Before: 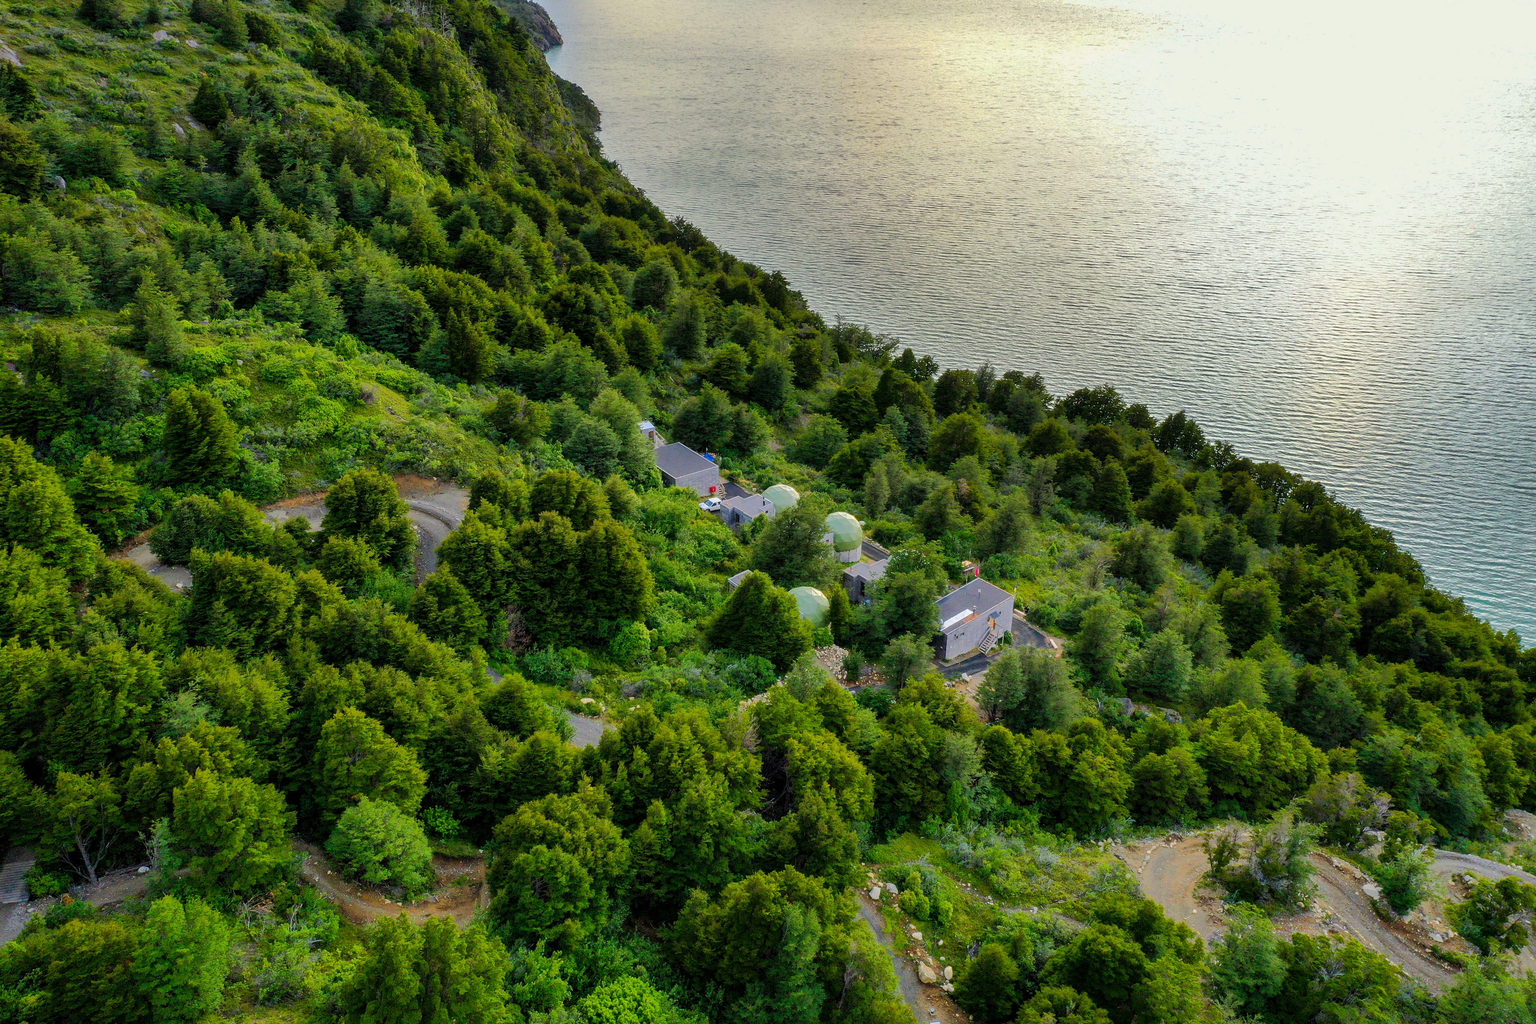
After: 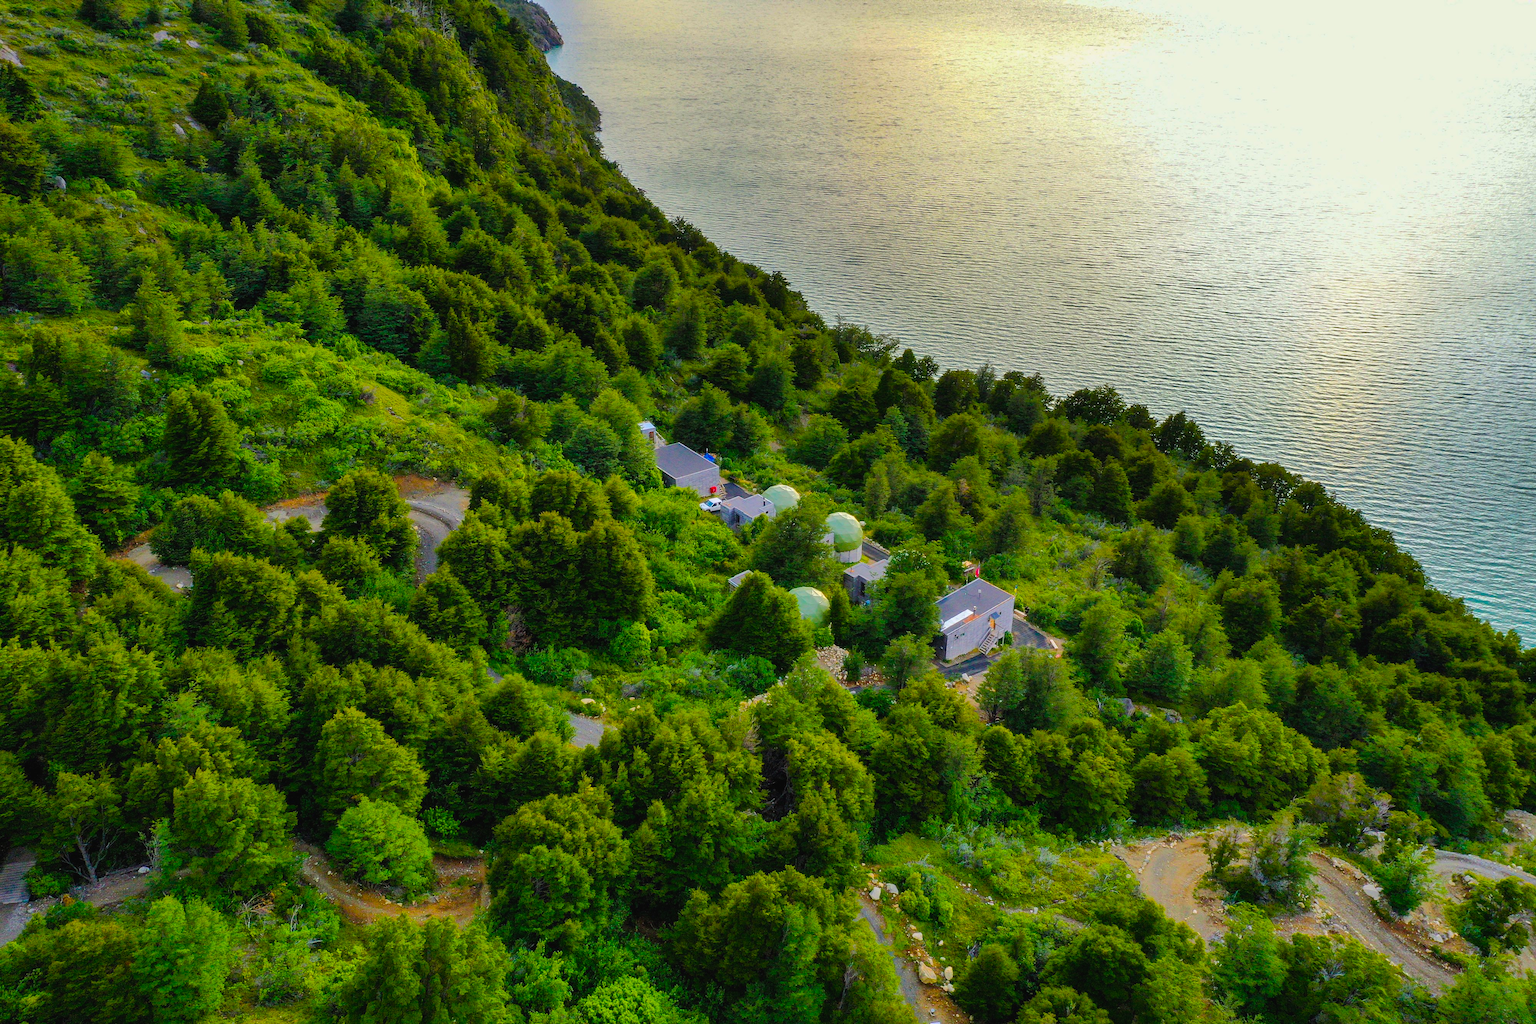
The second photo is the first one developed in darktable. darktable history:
color balance rgb: global offset › luminance 0.251%, linear chroma grading › global chroma 0.887%, perceptual saturation grading › global saturation 19.585%, global vibrance 34.817%
